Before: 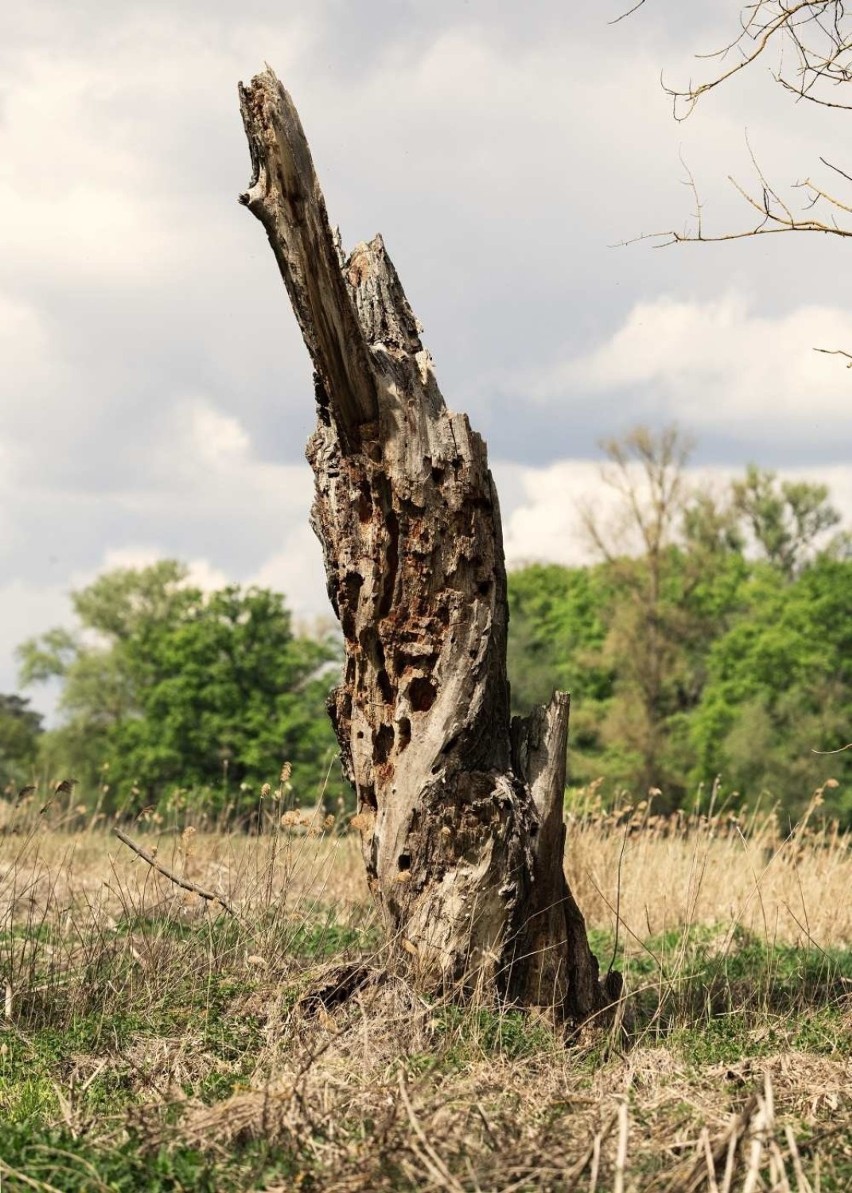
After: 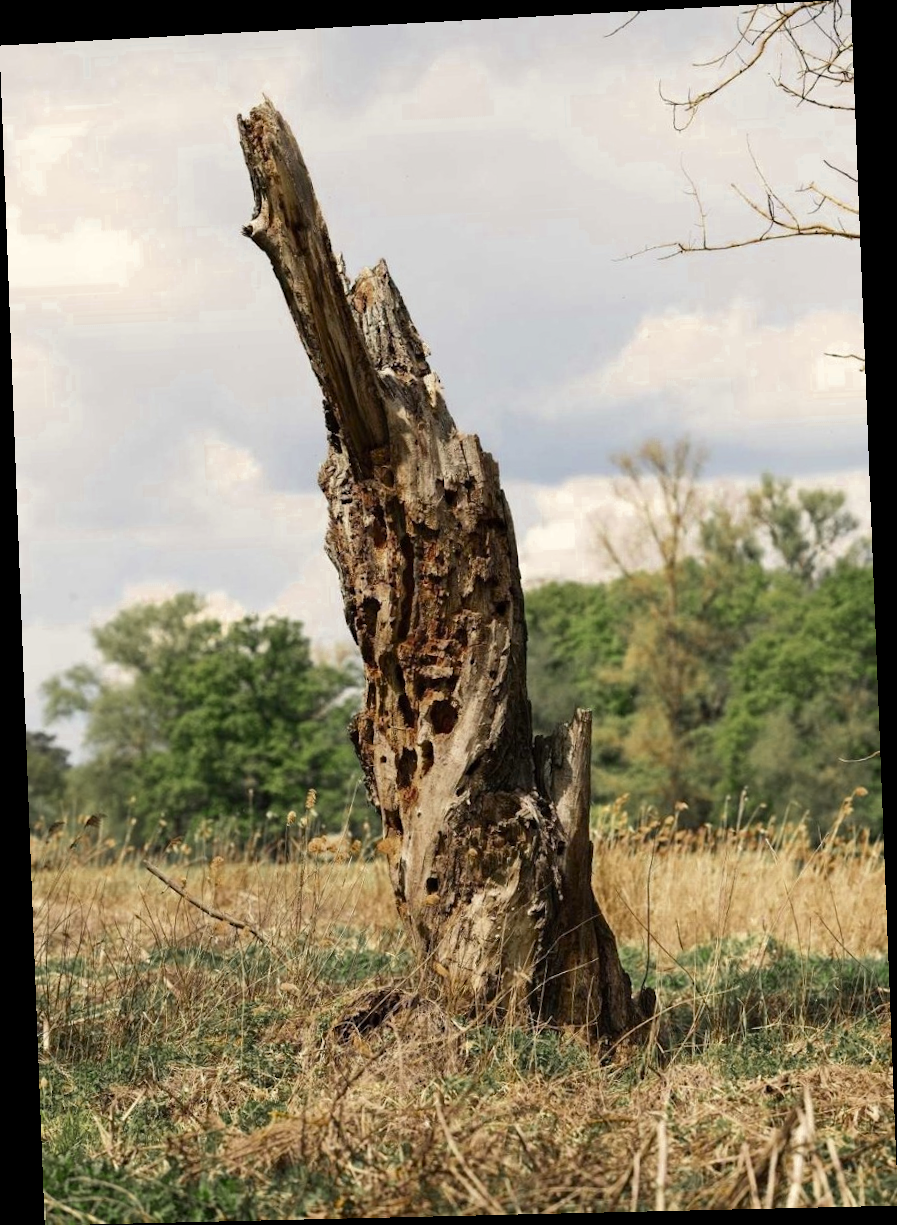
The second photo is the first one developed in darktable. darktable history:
rotate and perspective: rotation -2.22°, lens shift (horizontal) -0.022, automatic cropping off
color zones: curves: ch0 [(0.11, 0.396) (0.195, 0.36) (0.25, 0.5) (0.303, 0.412) (0.357, 0.544) (0.75, 0.5) (0.967, 0.328)]; ch1 [(0, 0.468) (0.112, 0.512) (0.202, 0.6) (0.25, 0.5) (0.307, 0.352) (0.357, 0.544) (0.75, 0.5) (0.963, 0.524)]
